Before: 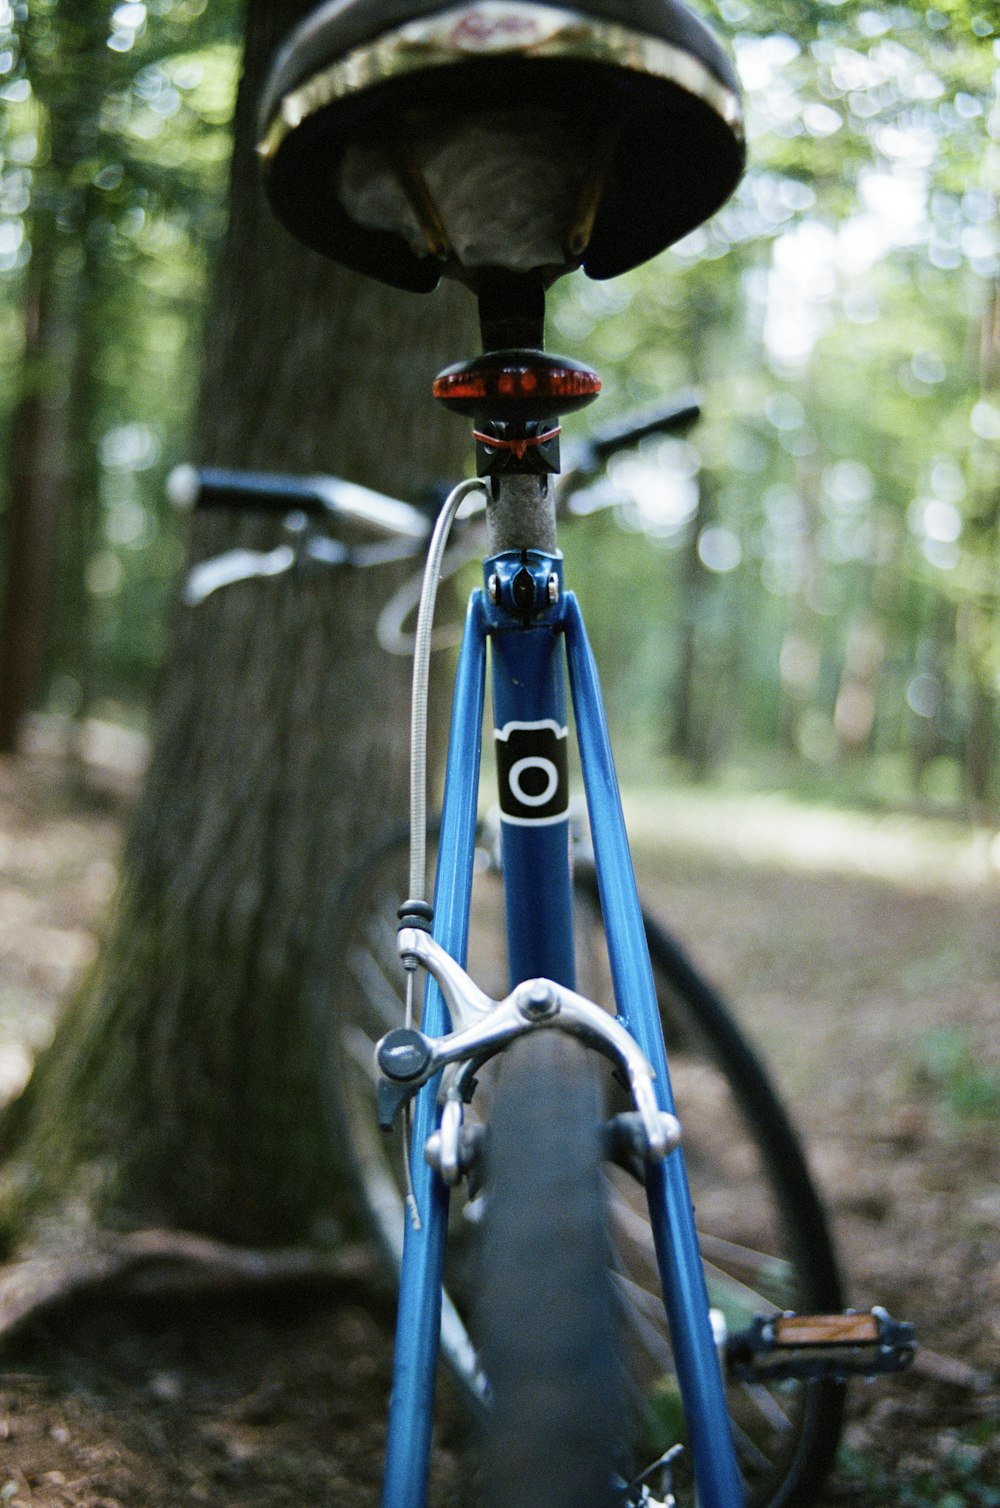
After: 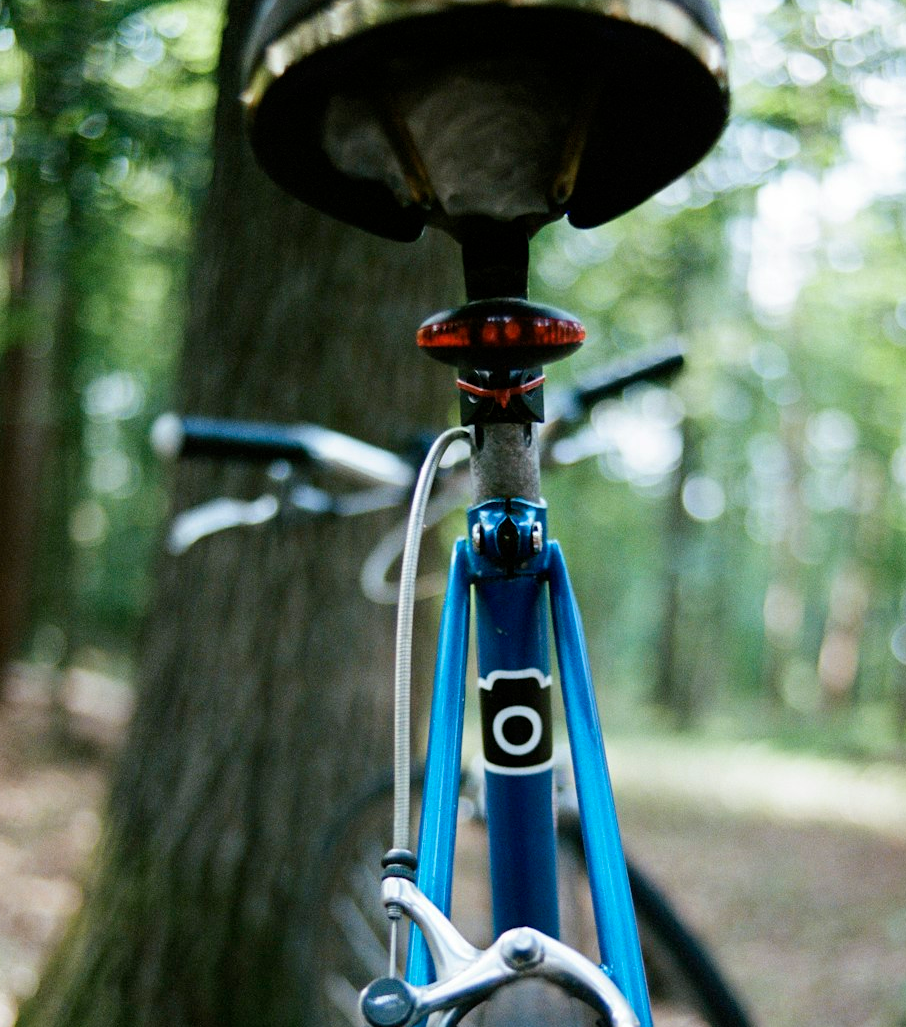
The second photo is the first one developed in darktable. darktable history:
crop: left 1.608%, top 3.417%, right 7.736%, bottom 28.422%
